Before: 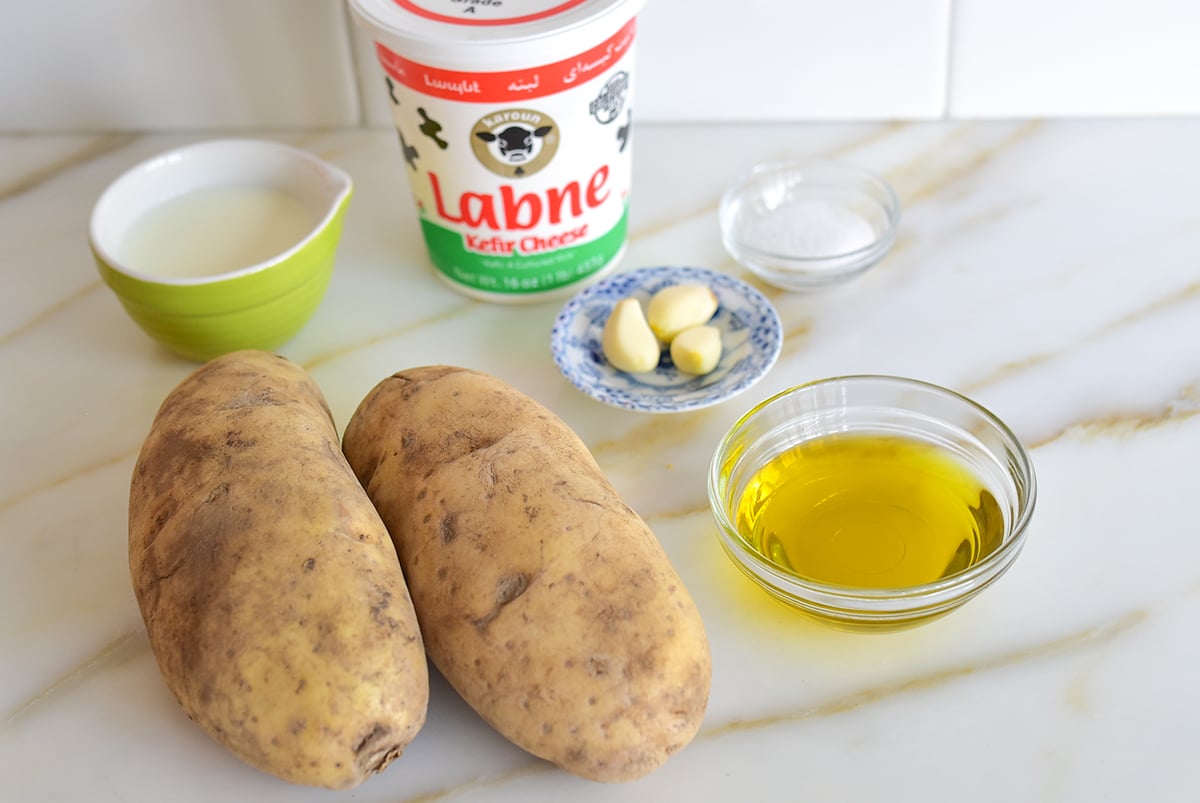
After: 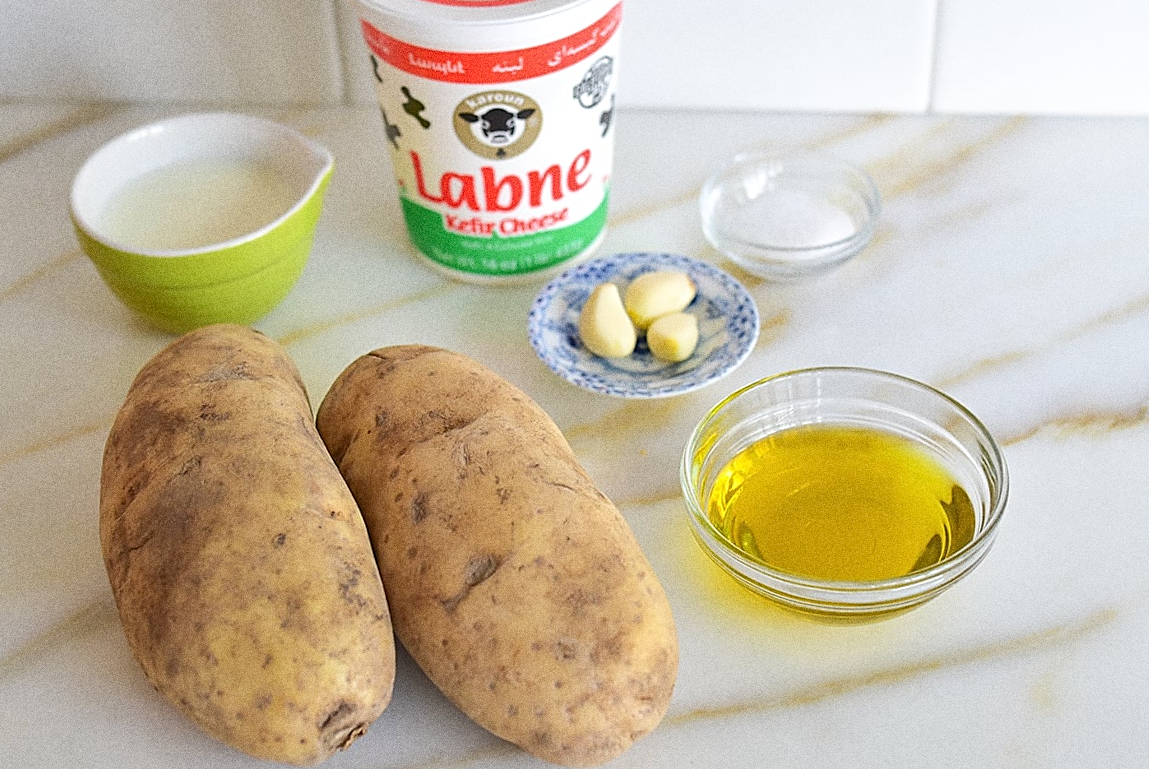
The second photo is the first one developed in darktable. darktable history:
crop and rotate: angle -1.69°
sharpen: on, module defaults
exposure: compensate exposure bias true, compensate highlight preservation false
grain: coarseness 0.09 ISO, strength 40%
